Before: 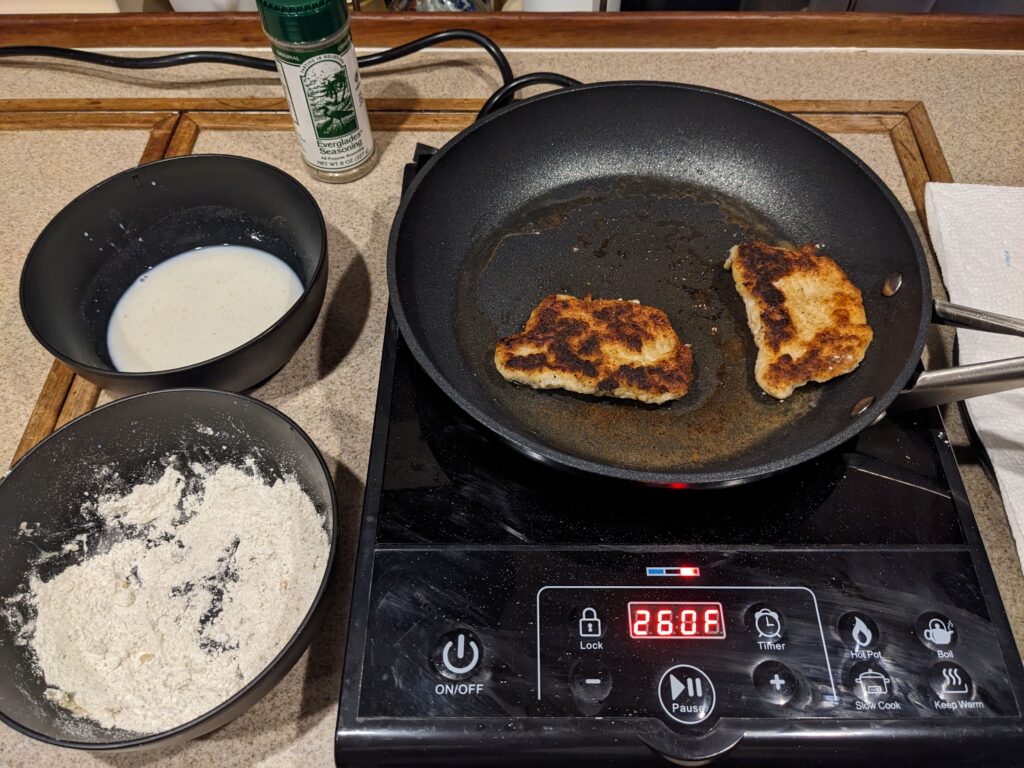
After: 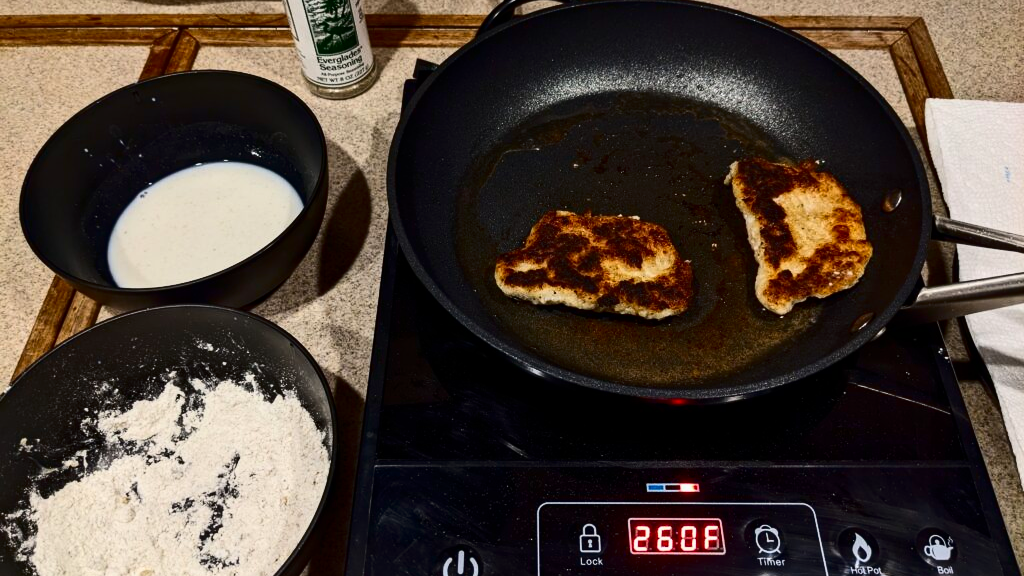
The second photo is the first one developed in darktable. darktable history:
contrast brightness saturation: contrast 0.332, brightness -0.081, saturation 0.175
exposure: exposure -0.209 EV, compensate highlight preservation false
crop: top 11.018%, bottom 13.952%
